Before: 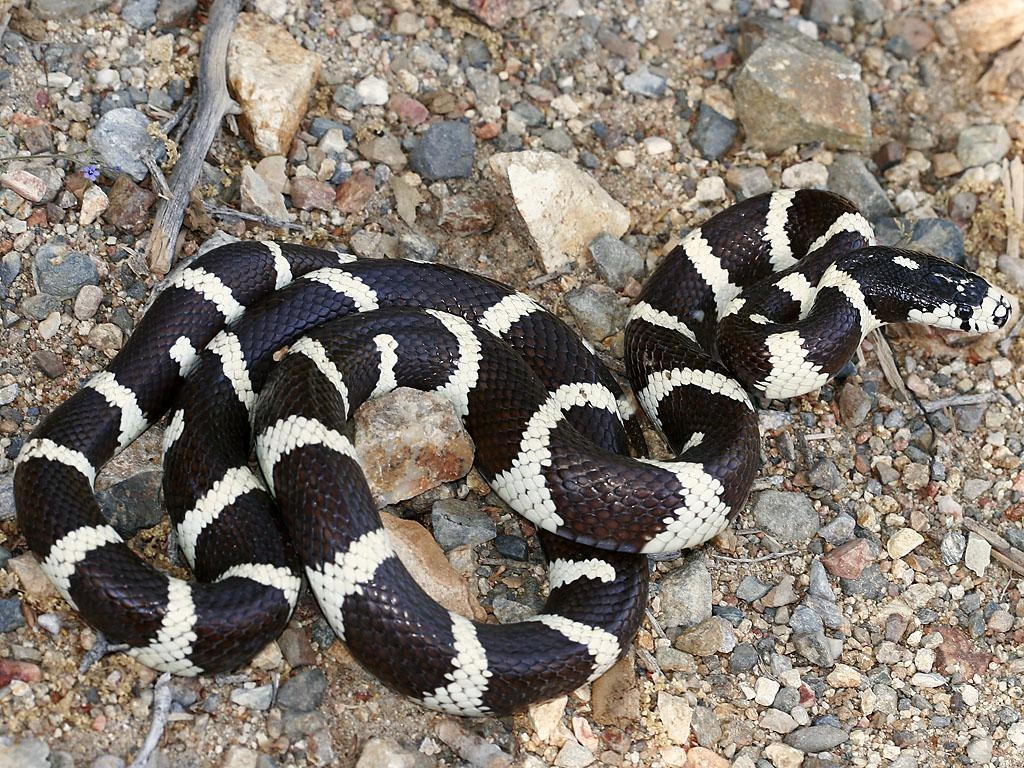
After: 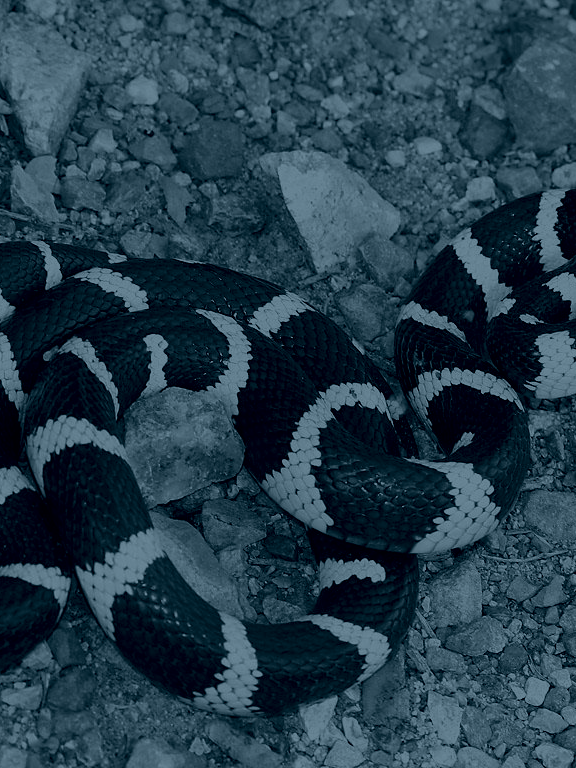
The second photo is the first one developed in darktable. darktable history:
colorize: hue 194.4°, saturation 29%, source mix 61.75%, lightness 3.98%, version 1
crop and rotate: left 22.516%, right 21.234%
